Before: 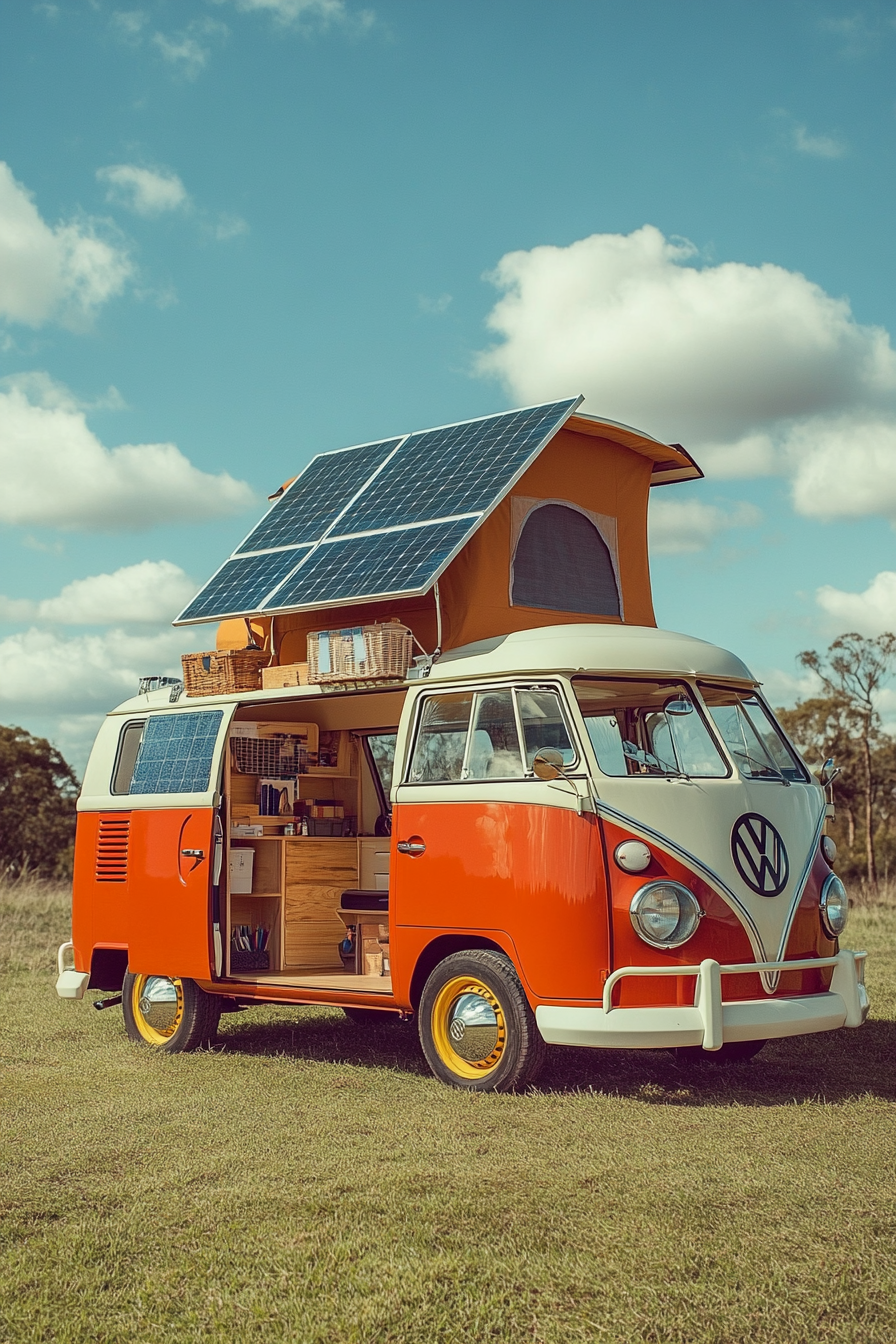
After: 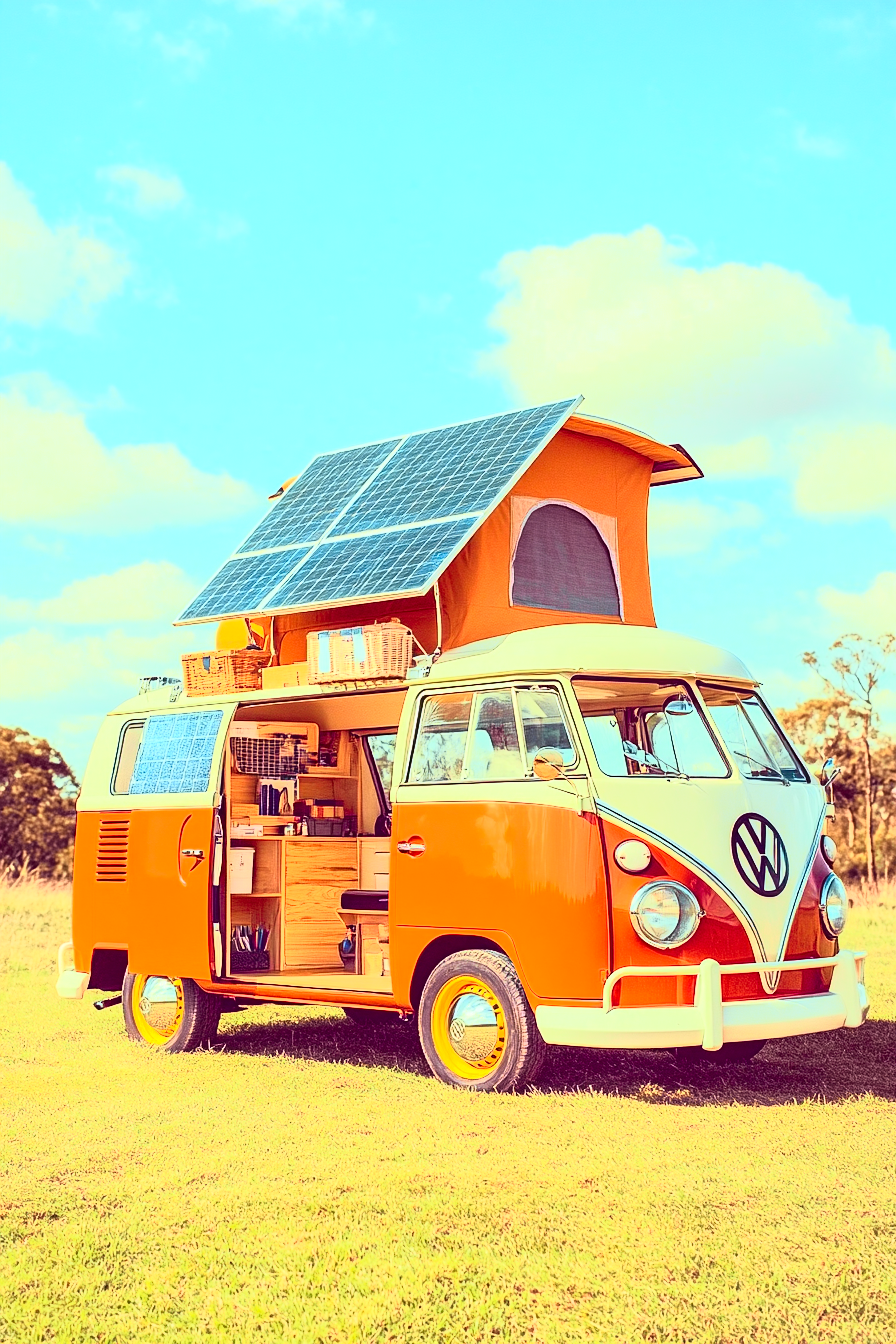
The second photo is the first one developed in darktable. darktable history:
exposure: exposure 0.928 EV, compensate highlight preservation false
tone curve: curves: ch0 [(0, 0) (0.046, 0.031) (0.163, 0.114) (0.391, 0.432) (0.488, 0.561) (0.695, 0.839) (0.785, 0.904) (1, 0.965)]; ch1 [(0, 0) (0.248, 0.252) (0.427, 0.412) (0.482, 0.462) (0.499, 0.497) (0.518, 0.52) (0.535, 0.577) (0.585, 0.623) (0.679, 0.743) (0.788, 0.809) (1, 1)]; ch2 [(0, 0) (0.313, 0.262) (0.427, 0.417) (0.473, 0.47) (0.503, 0.503) (0.523, 0.515) (0.557, 0.596) (0.598, 0.646) (0.708, 0.771) (1, 1)], color space Lab, independent channels, preserve colors none
contrast brightness saturation: contrast 0.2, brightness 0.165, saturation 0.229
